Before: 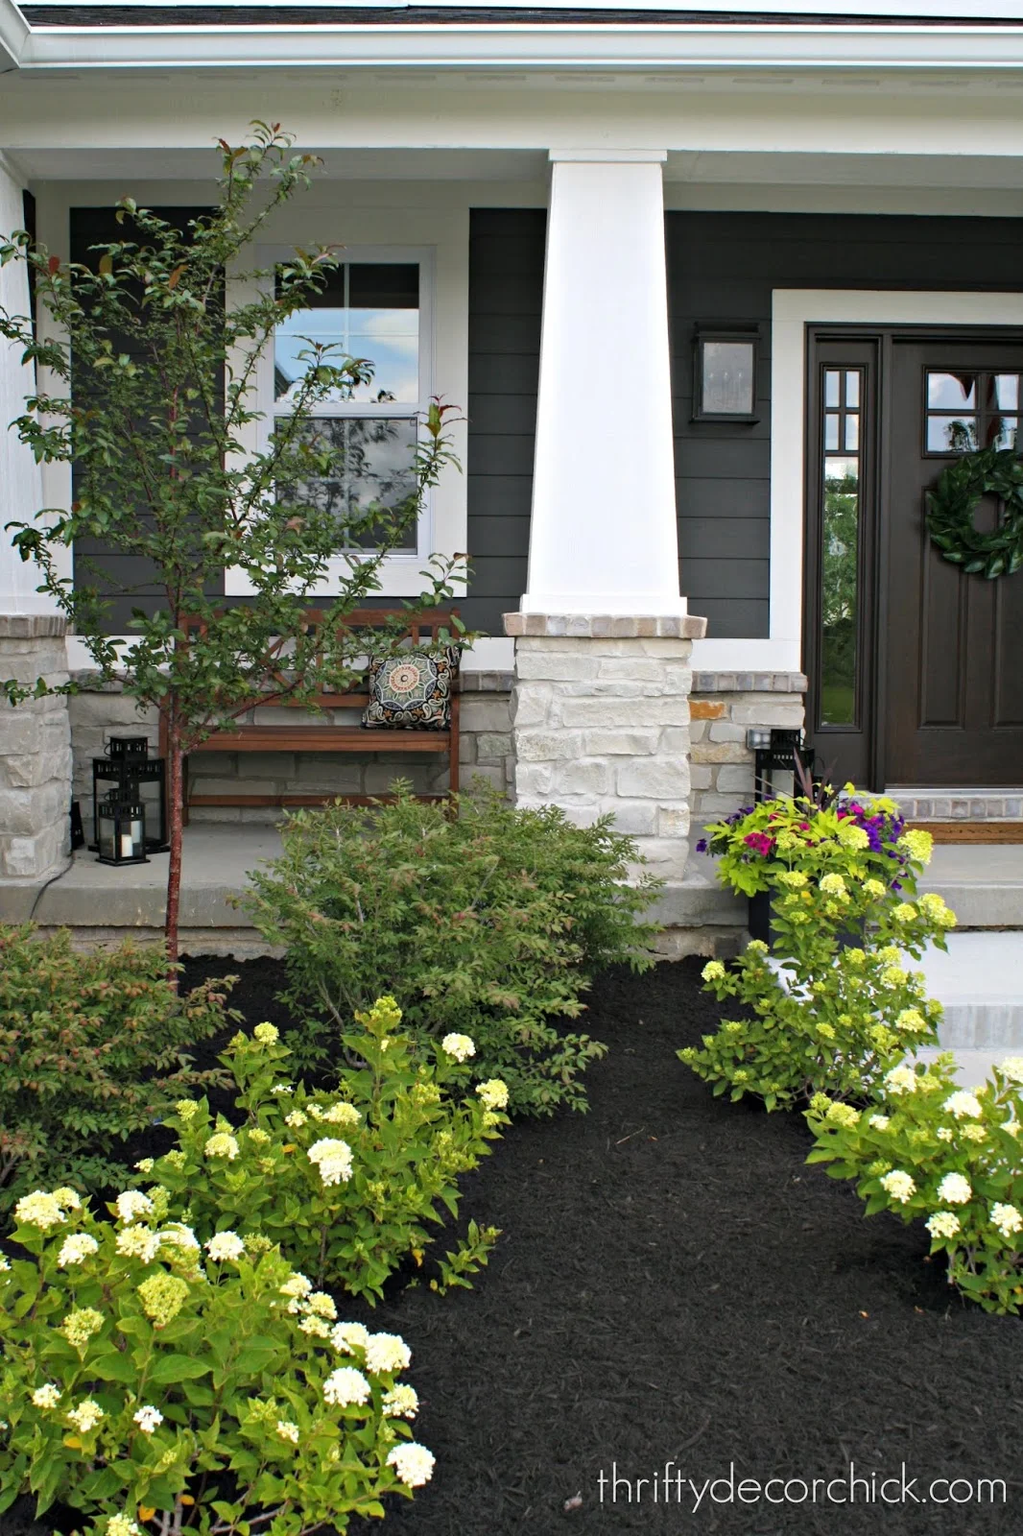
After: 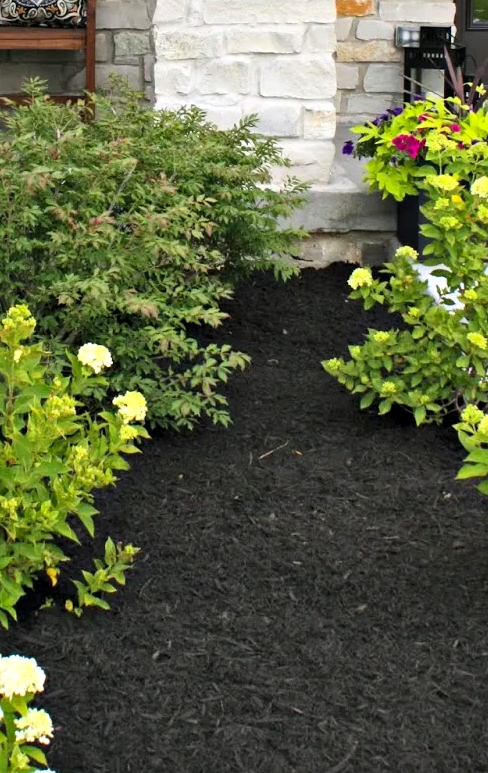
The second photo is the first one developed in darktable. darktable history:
color balance rgb: perceptual saturation grading › global saturation 3.7%, global vibrance 5.56%, contrast 3.24%
local contrast: mode bilateral grid, contrast 20, coarseness 50, detail 132%, midtone range 0.2
contrast brightness saturation: contrast 0.2, brightness 0.15, saturation 0.14
crop: left 35.976%, top 45.819%, right 18.162%, bottom 5.807%
